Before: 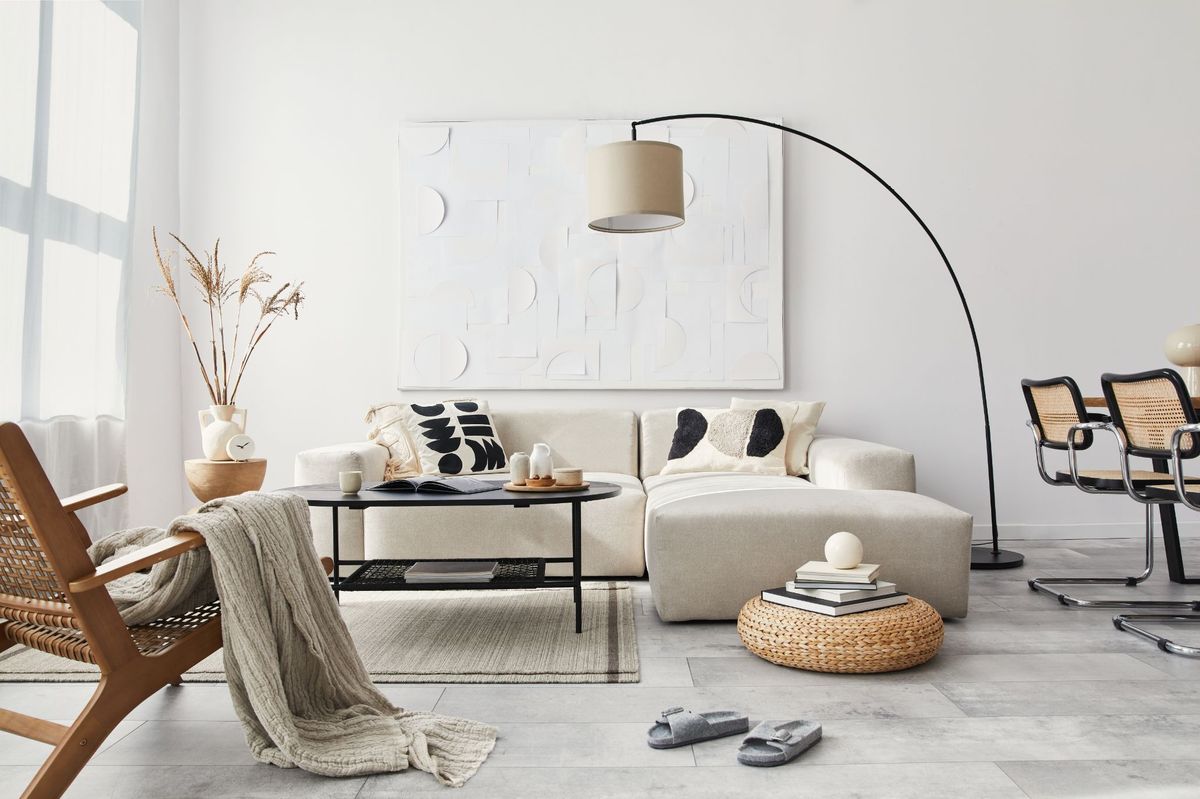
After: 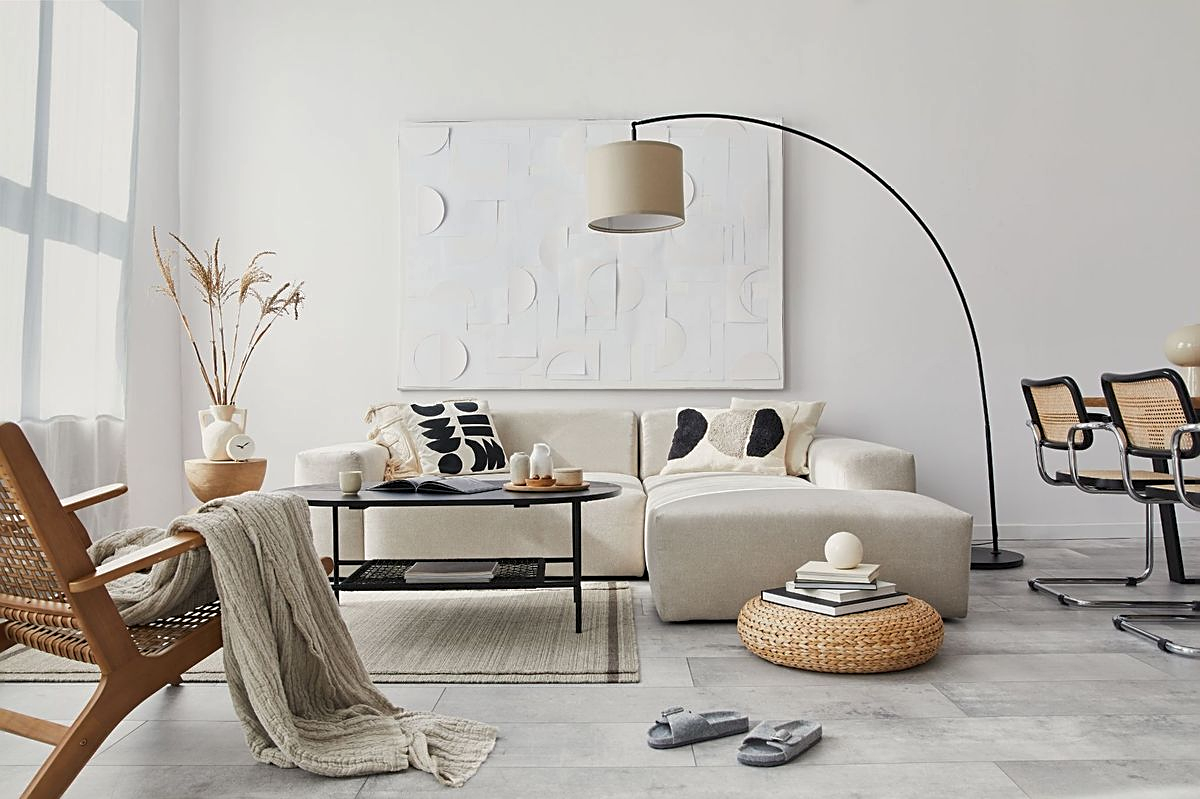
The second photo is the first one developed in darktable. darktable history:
shadows and highlights: shadows 25, white point adjustment -3, highlights -30
sharpen: on, module defaults
